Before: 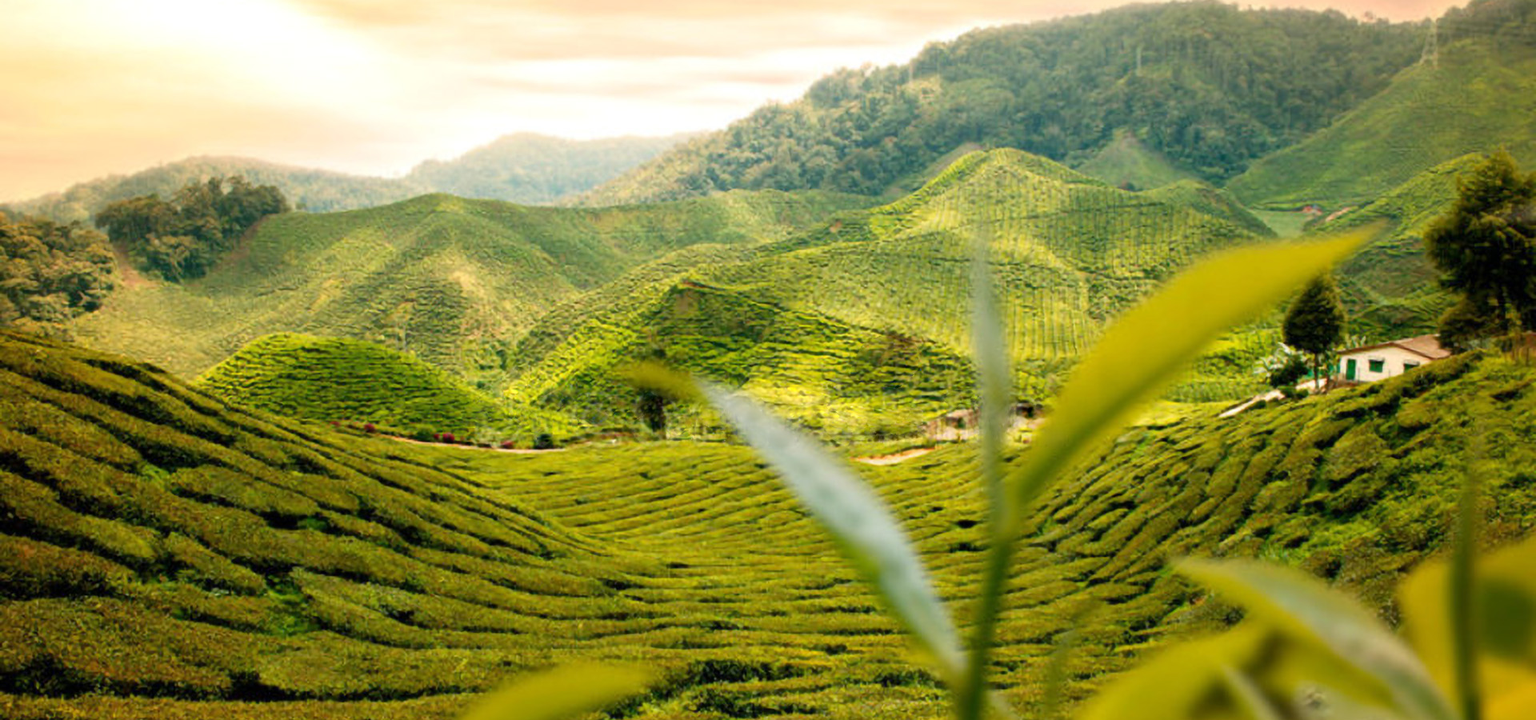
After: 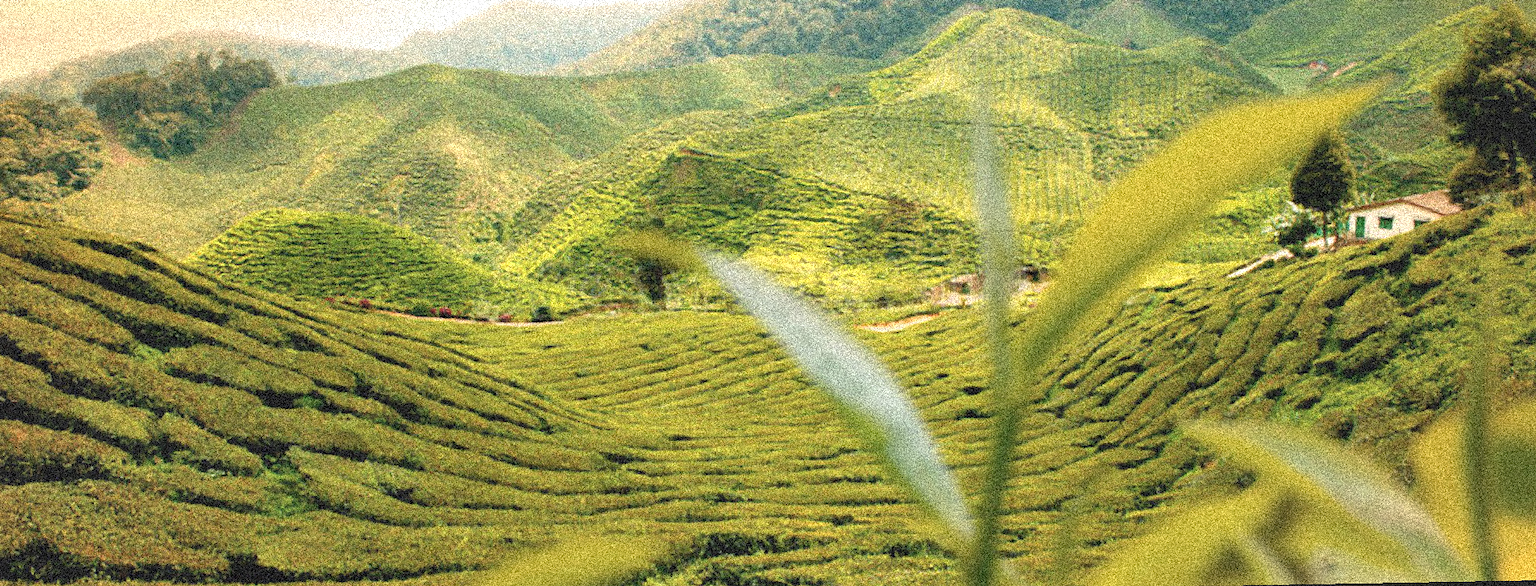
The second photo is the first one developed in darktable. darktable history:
sharpen: radius 1
shadows and highlights: radius 110.86, shadows 51.09, white point adjustment 9.16, highlights -4.17, highlights color adjustment 32.2%, soften with gaussian
contrast brightness saturation: contrast -0.15, brightness 0.05, saturation -0.12
grain: coarseness 3.75 ISO, strength 100%, mid-tones bias 0%
crop and rotate: top 18.507%
rotate and perspective: rotation -1°, crop left 0.011, crop right 0.989, crop top 0.025, crop bottom 0.975
